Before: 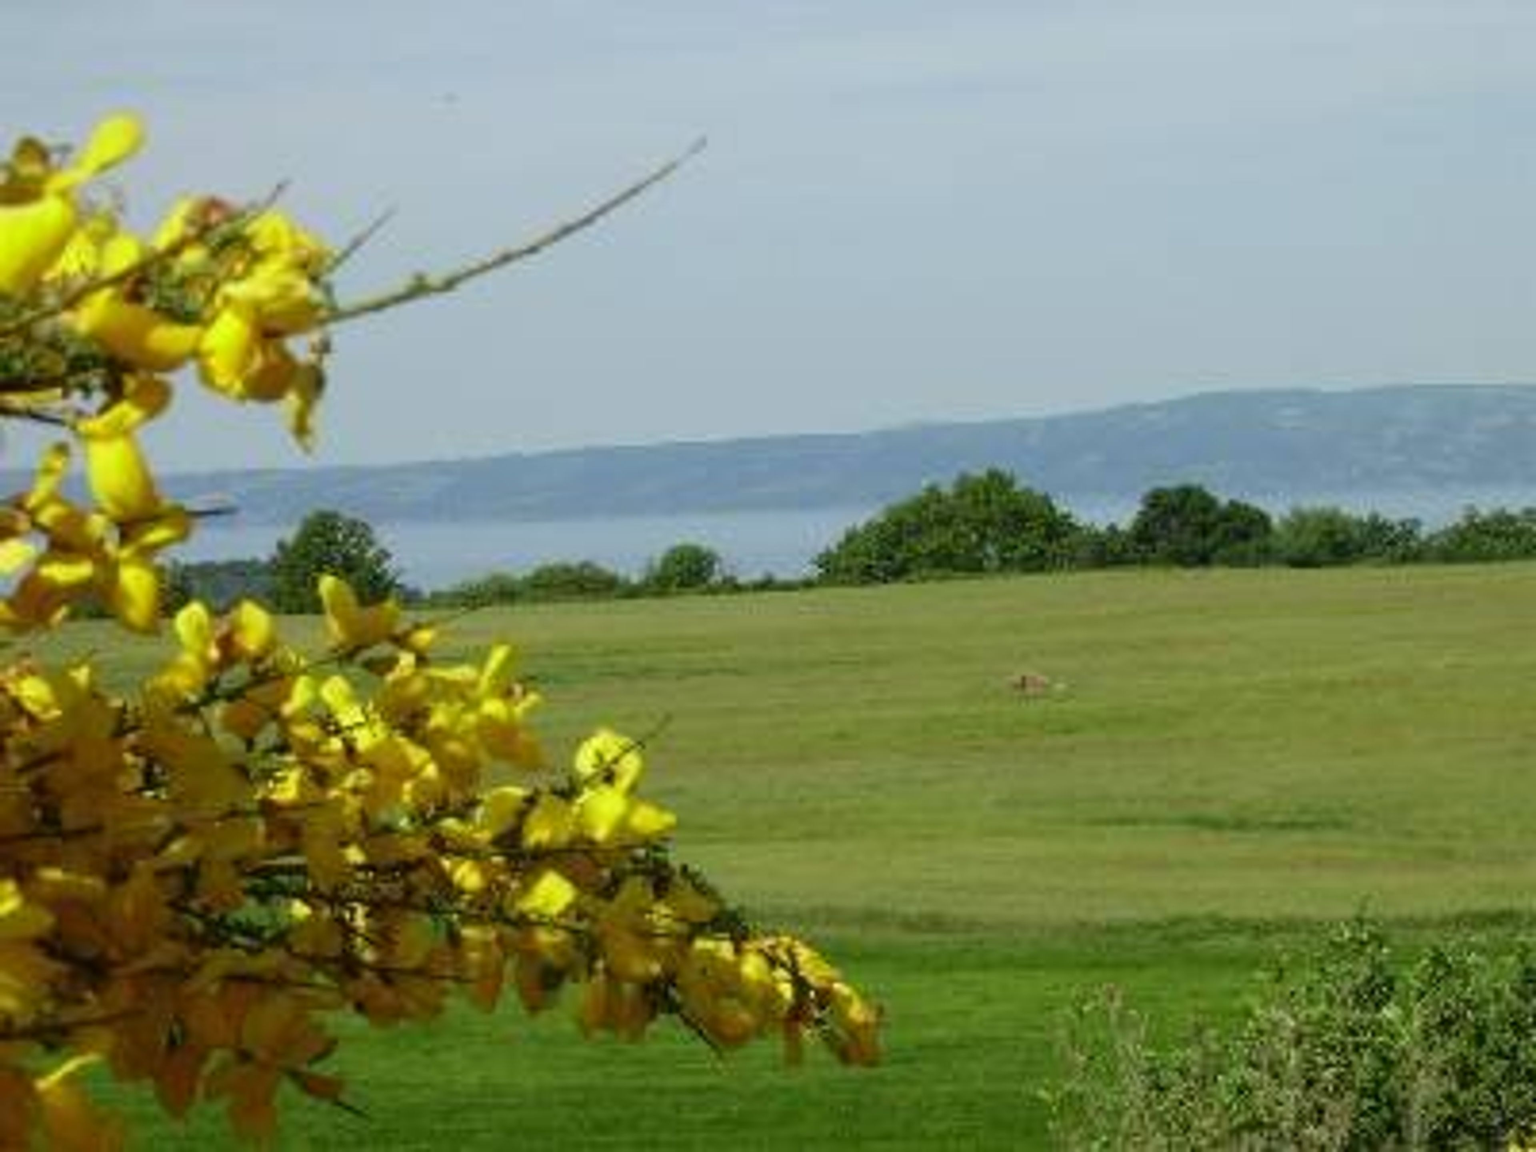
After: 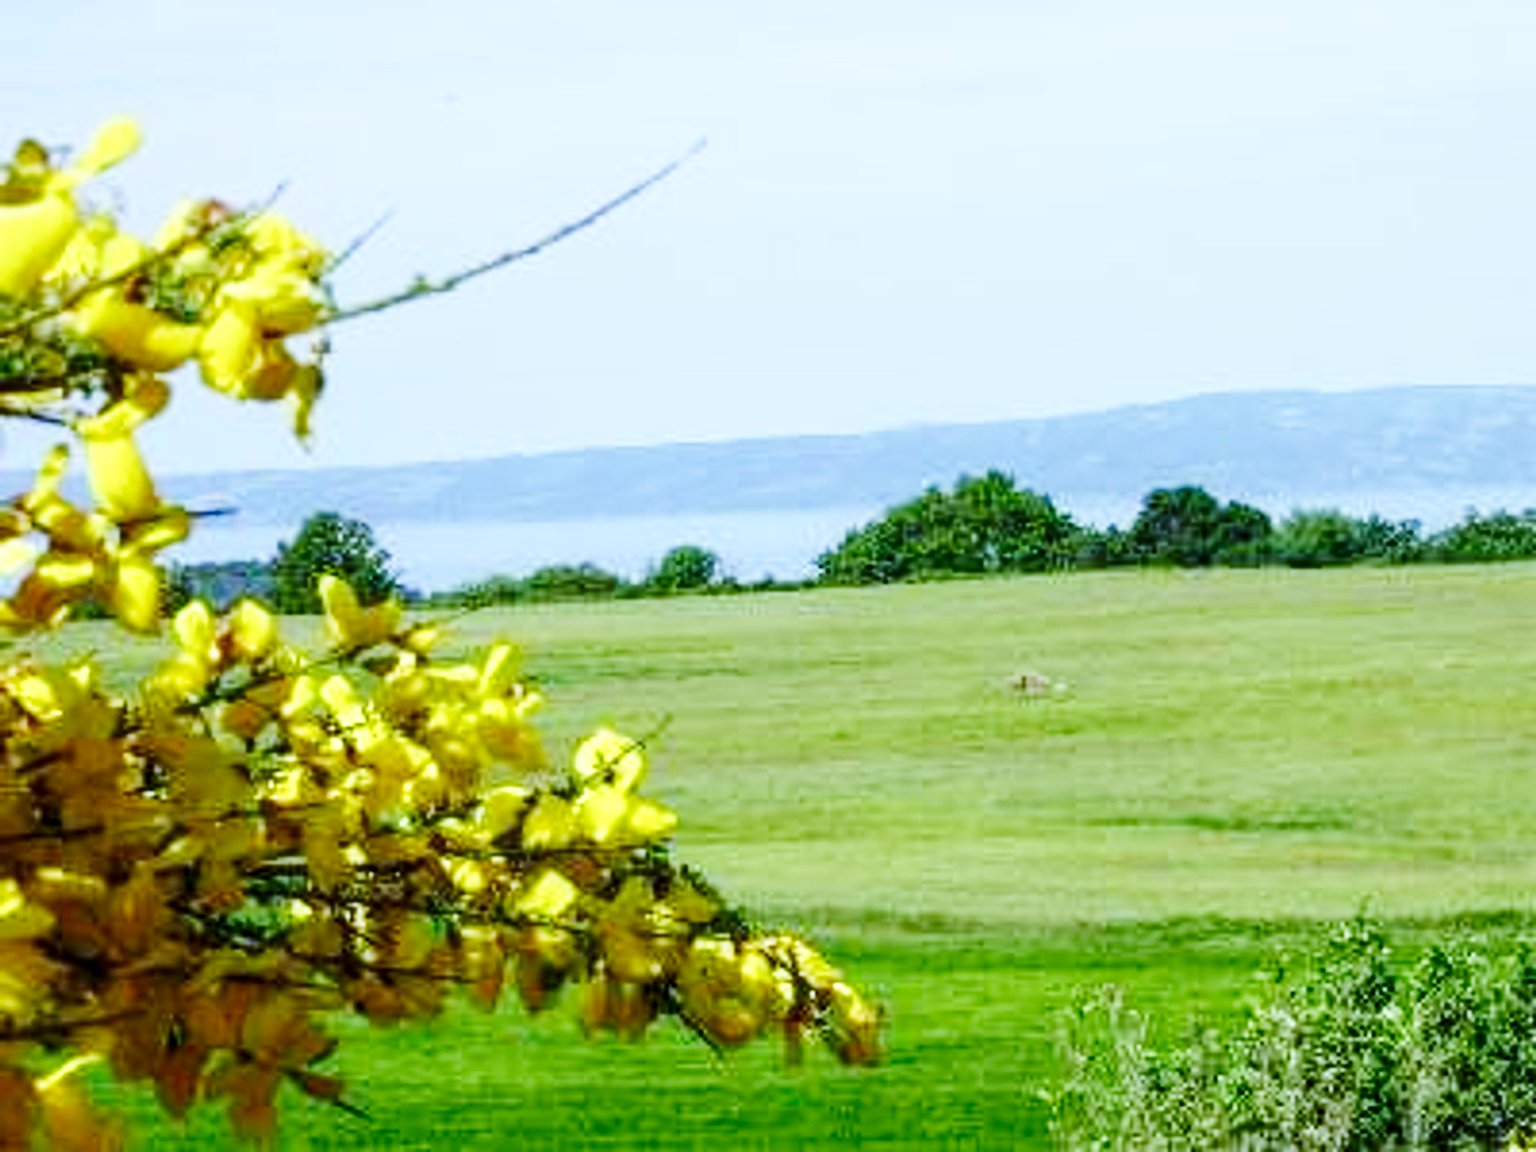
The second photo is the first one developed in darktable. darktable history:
base curve: curves: ch0 [(0, 0.003) (0.001, 0.002) (0.006, 0.004) (0.02, 0.022) (0.048, 0.086) (0.094, 0.234) (0.162, 0.431) (0.258, 0.629) (0.385, 0.8) (0.548, 0.918) (0.751, 0.988) (1, 1)], preserve colors none
local contrast: on, module defaults
white balance: red 0.871, blue 1.249
